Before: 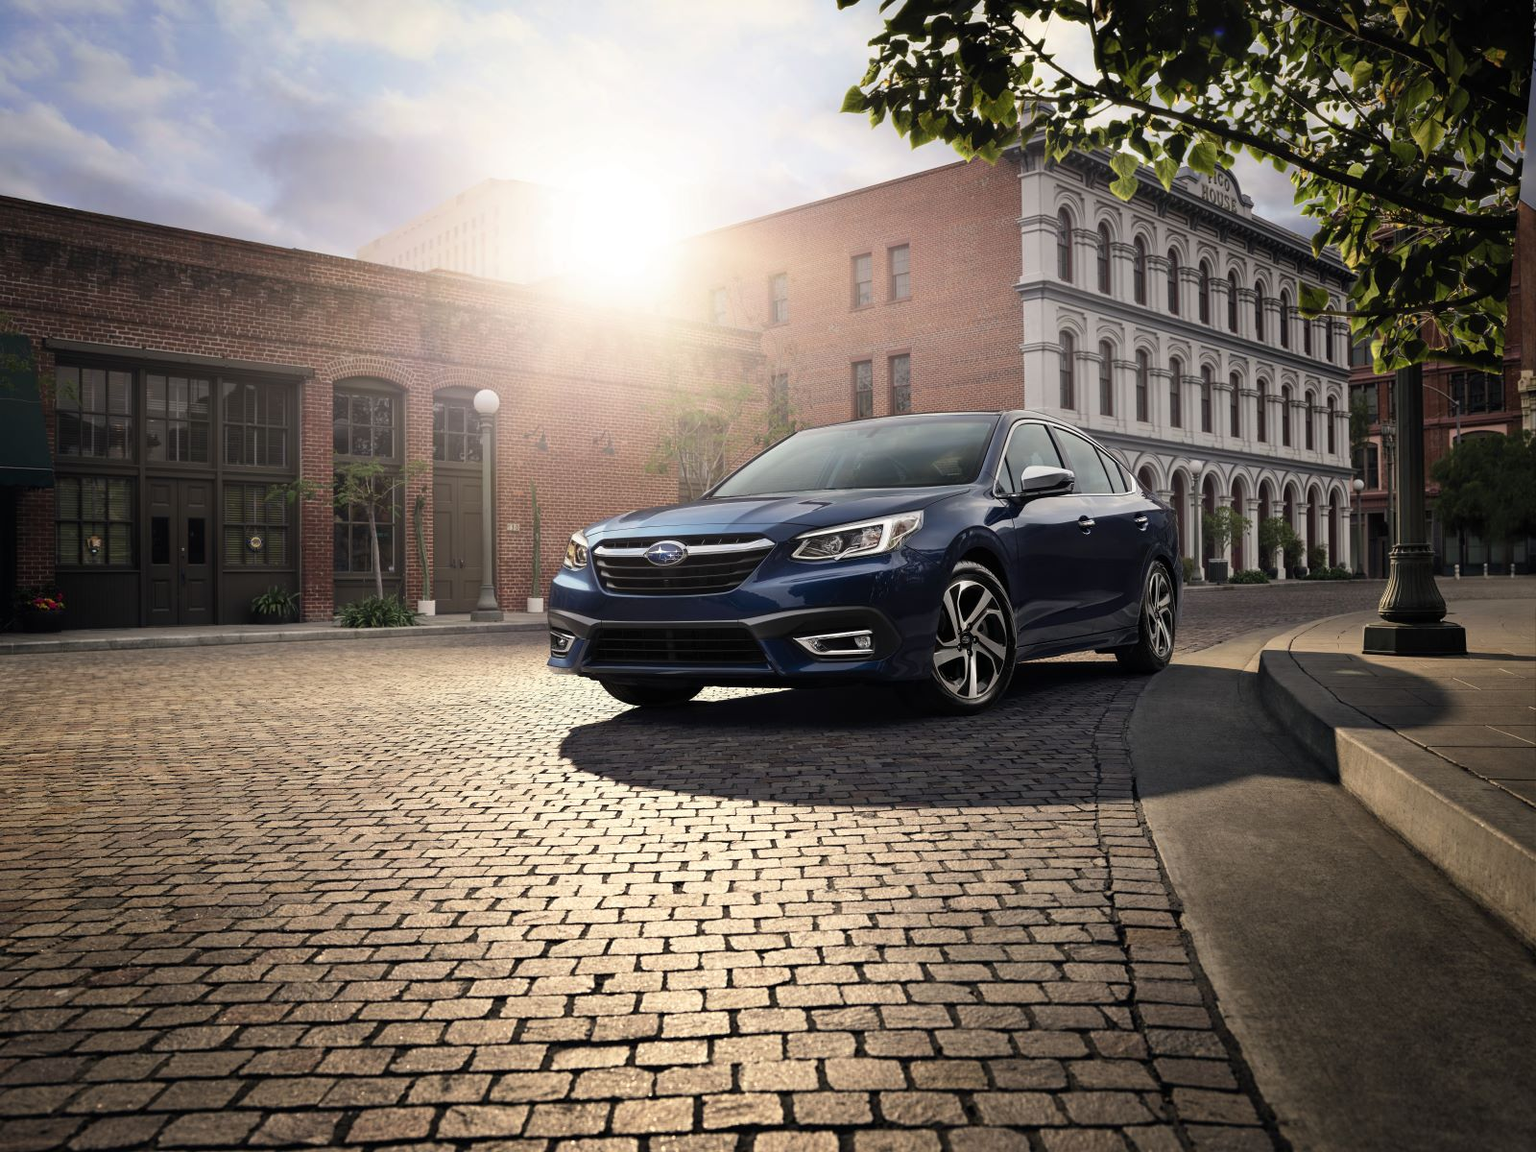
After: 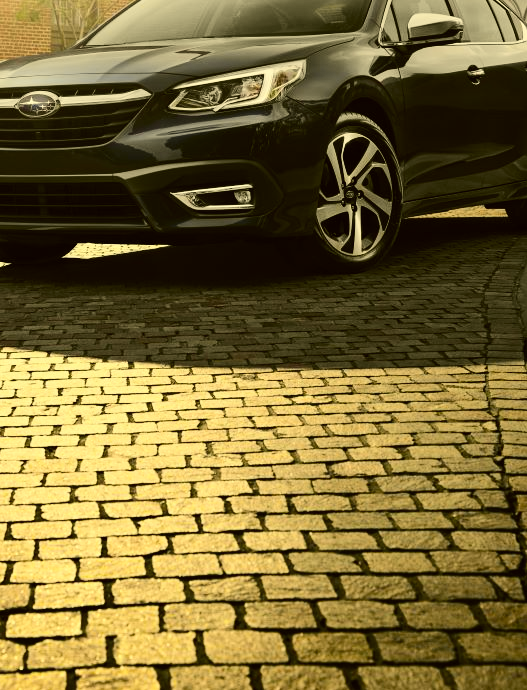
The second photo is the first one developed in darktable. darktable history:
tone curve: curves: ch0 [(0, 0) (0.071, 0.06) (0.253, 0.242) (0.437, 0.498) (0.55, 0.644) (0.657, 0.749) (0.823, 0.876) (1, 0.99)]; ch1 [(0, 0) (0.346, 0.307) (0.408, 0.369) (0.453, 0.457) (0.476, 0.489) (0.502, 0.493) (0.521, 0.515) (0.537, 0.531) (0.612, 0.641) (0.676, 0.728) (1, 1)]; ch2 [(0, 0) (0.346, 0.34) (0.434, 0.46) (0.485, 0.494) (0.5, 0.494) (0.511, 0.504) (0.537, 0.551) (0.579, 0.599) (0.625, 0.686) (1, 1)], color space Lab, independent channels, preserve colors none
crop: left 41.049%, top 39.402%, right 25.968%, bottom 3.019%
tone equalizer: on, module defaults
color correction: highlights a* 0.101, highlights b* 29.27, shadows a* -0.167, shadows b* 21.42
